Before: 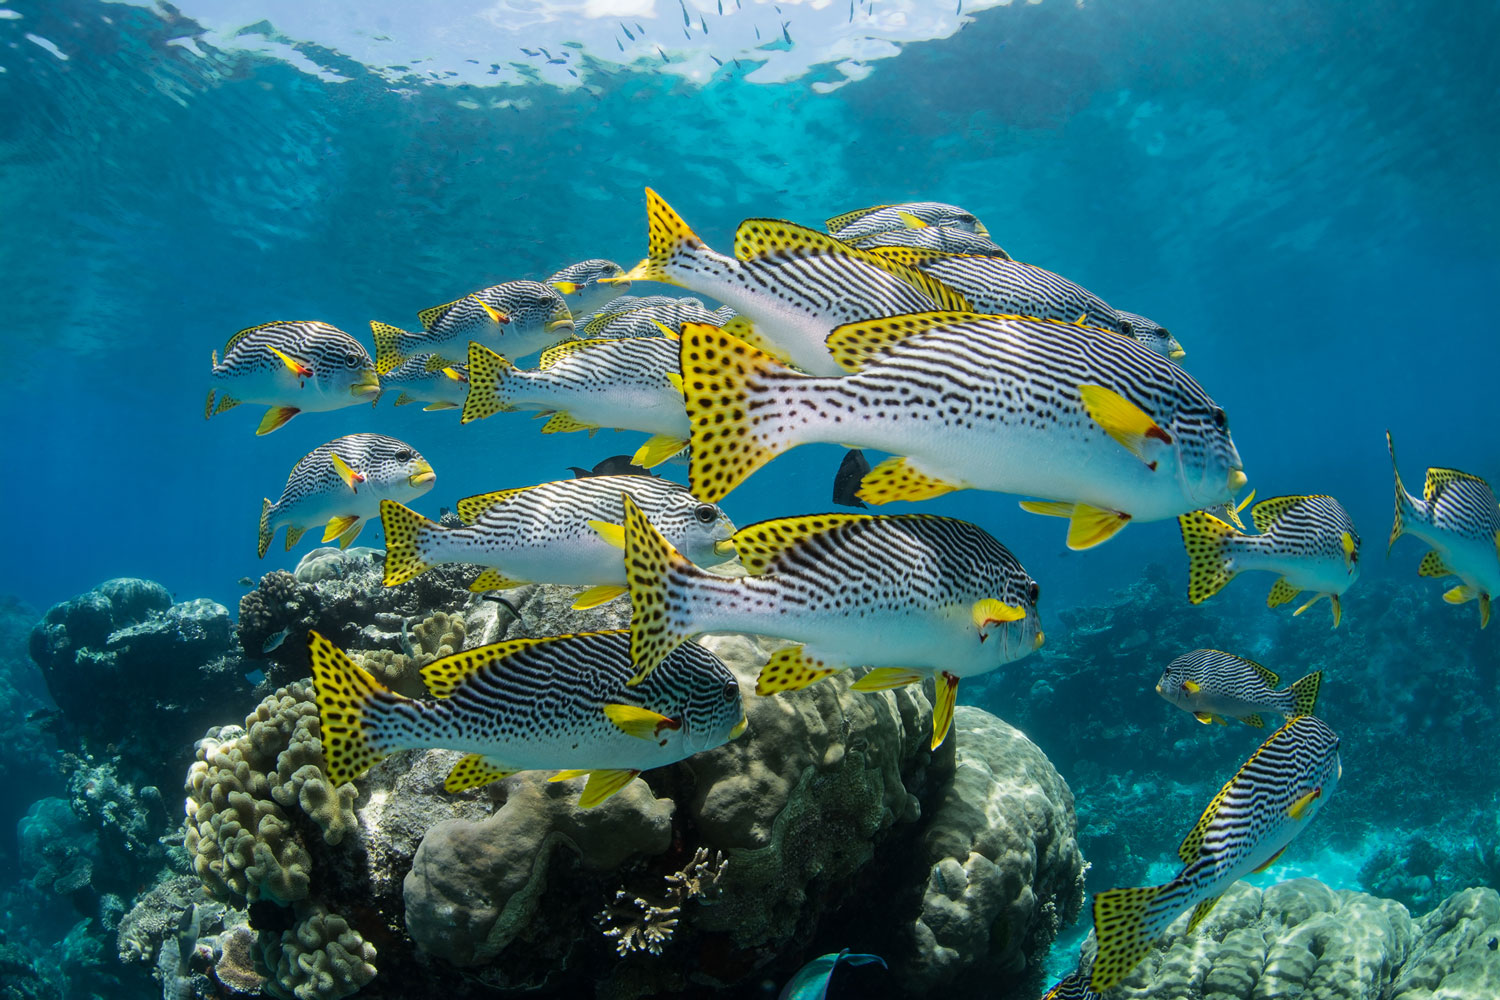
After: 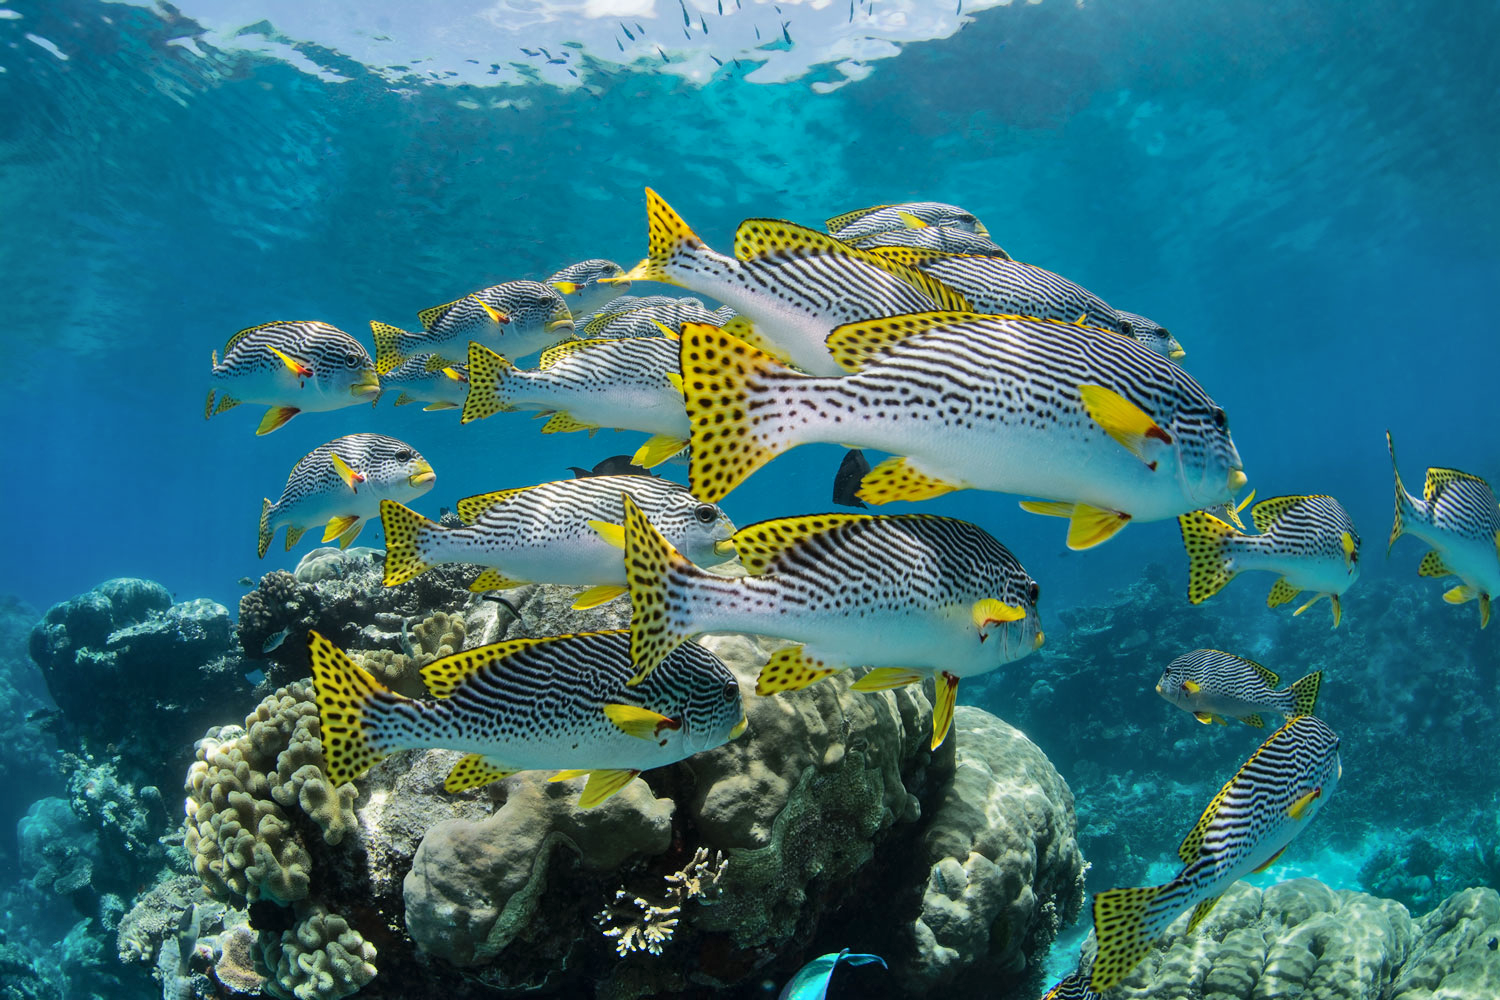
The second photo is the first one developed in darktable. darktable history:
shadows and highlights: shadows 60.09, soften with gaussian
